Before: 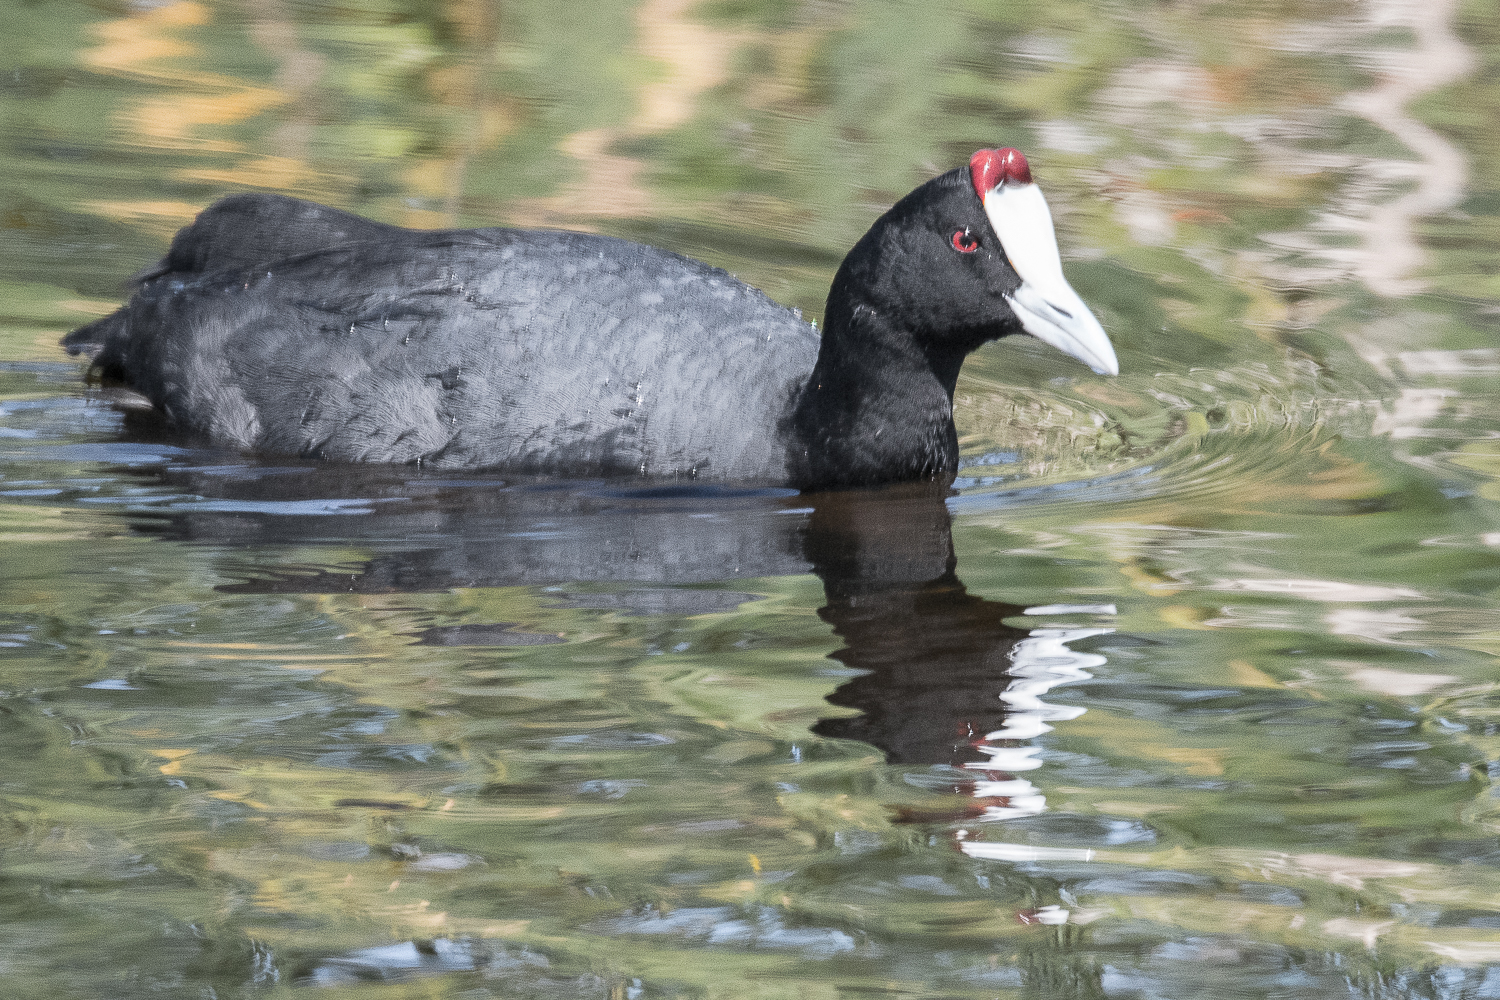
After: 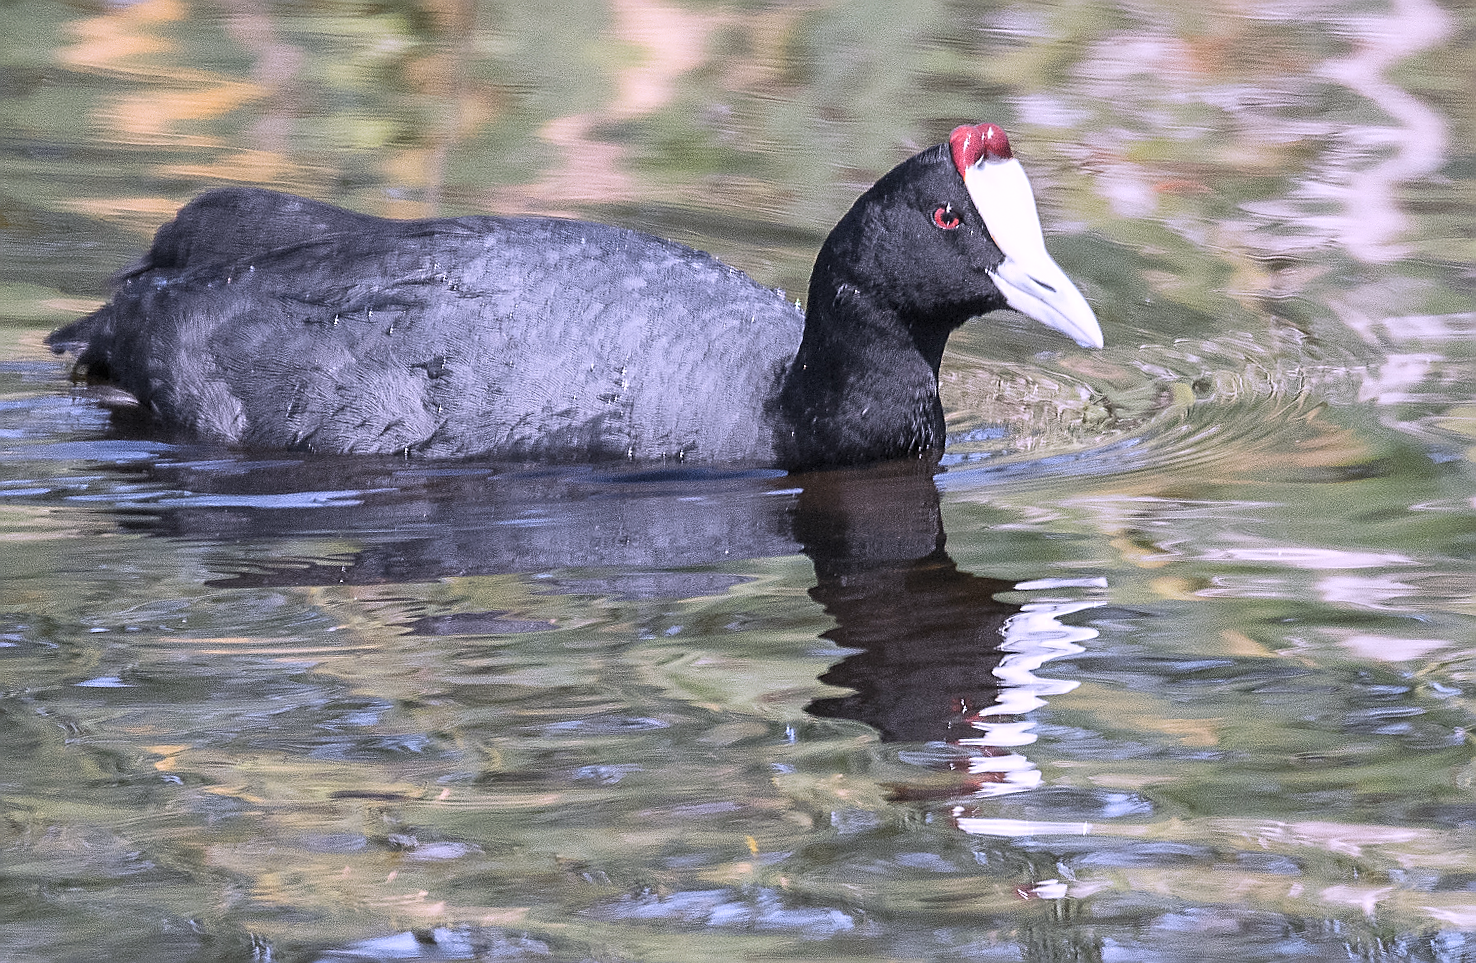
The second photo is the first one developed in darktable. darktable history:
rotate and perspective: rotation -1.42°, crop left 0.016, crop right 0.984, crop top 0.035, crop bottom 0.965
white balance: red 1.042, blue 1.17
sharpen: radius 1.4, amount 1.25, threshold 0.7
